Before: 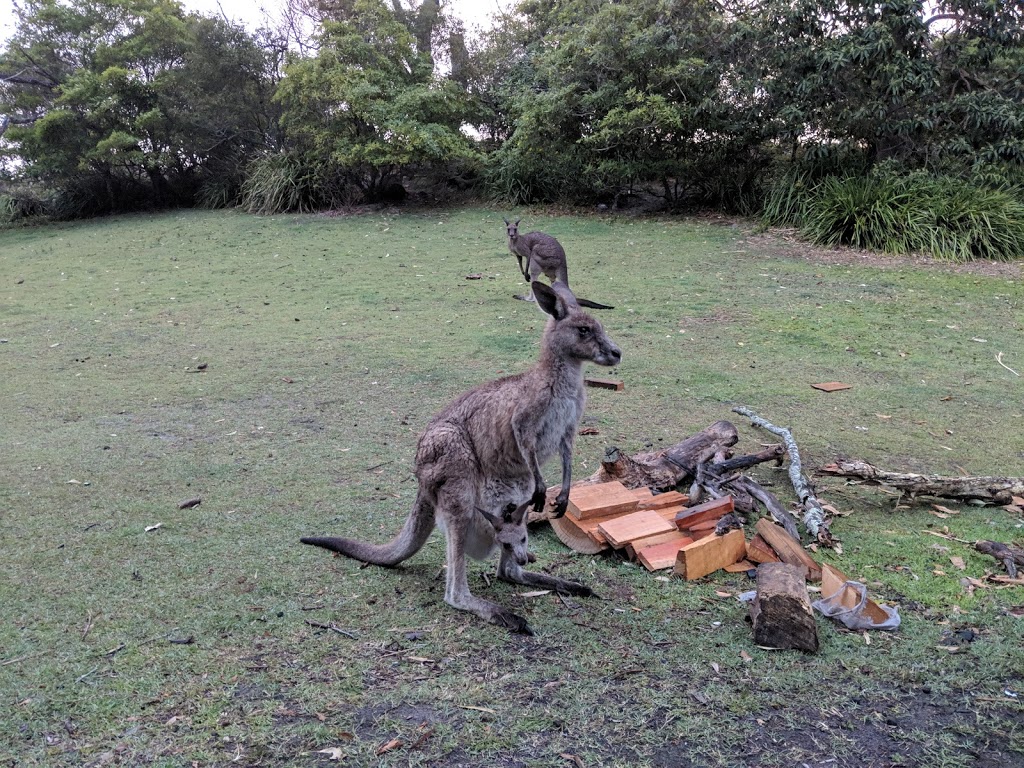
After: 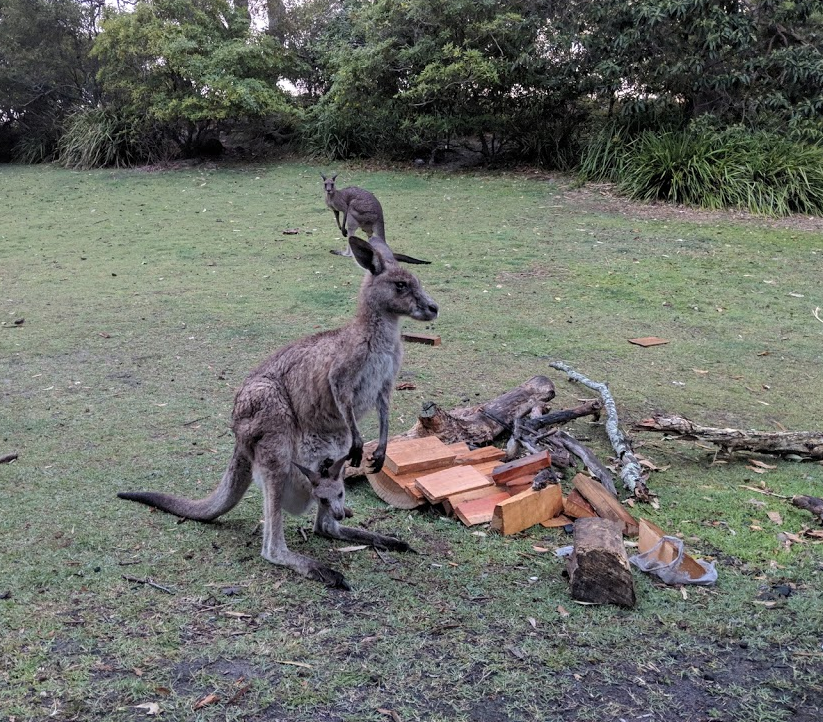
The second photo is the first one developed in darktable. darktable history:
crop and rotate: left 17.911%, top 5.936%, right 1.682%
